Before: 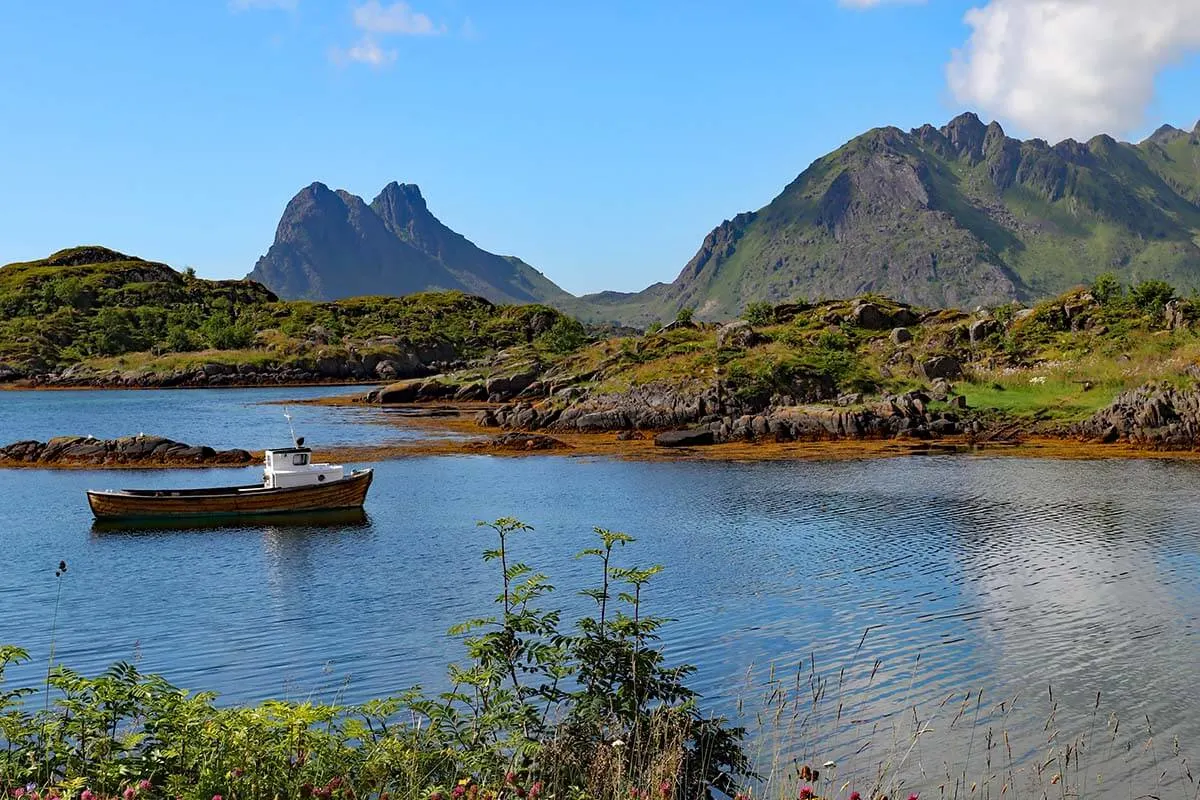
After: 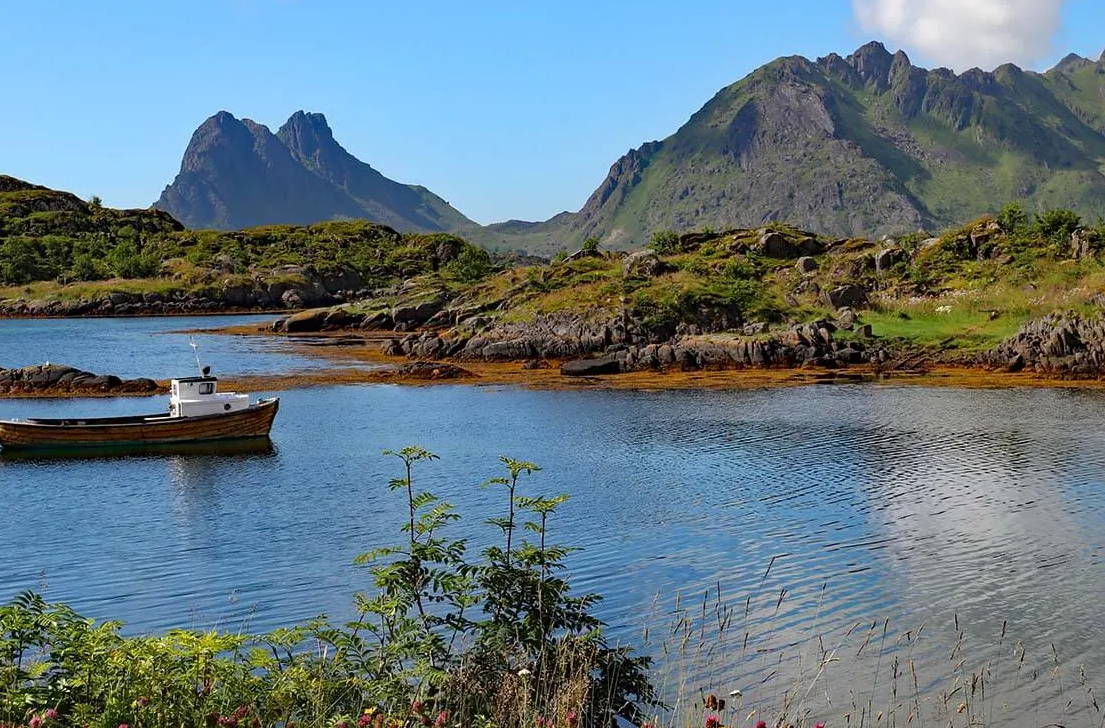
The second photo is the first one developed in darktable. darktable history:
crop and rotate: left 7.848%, top 8.898%
